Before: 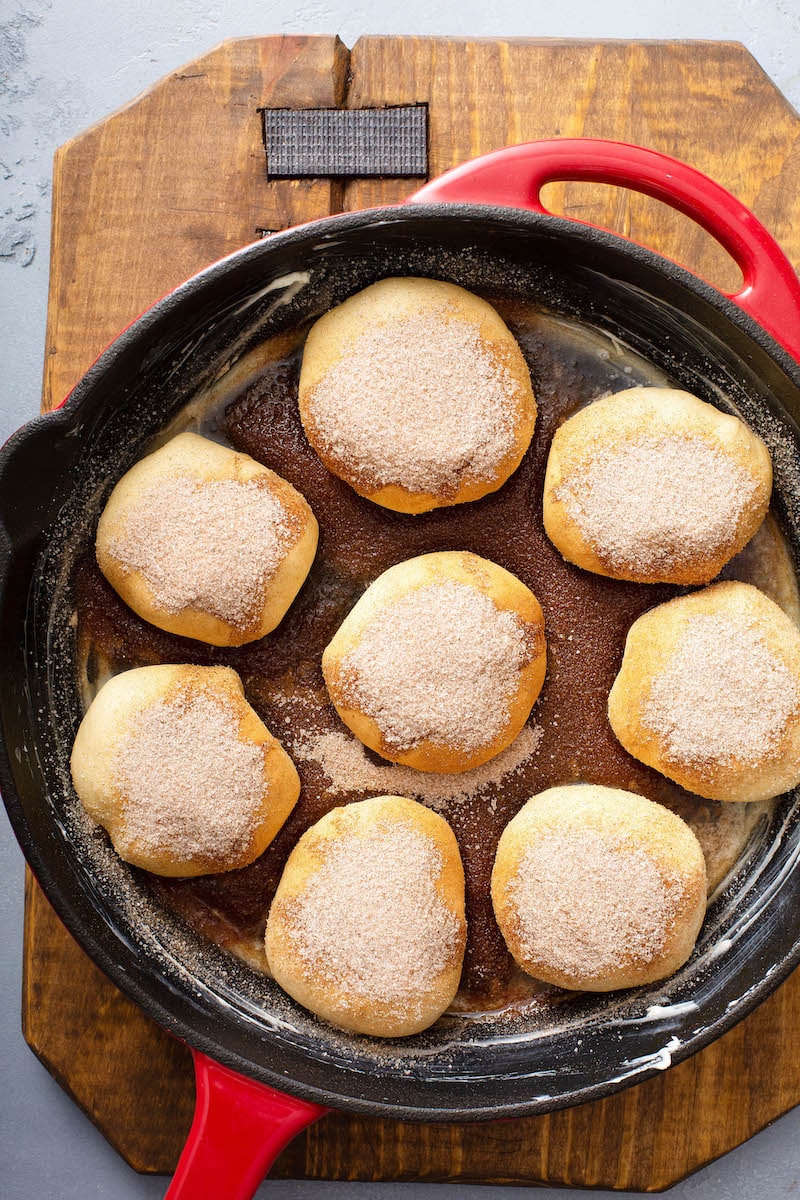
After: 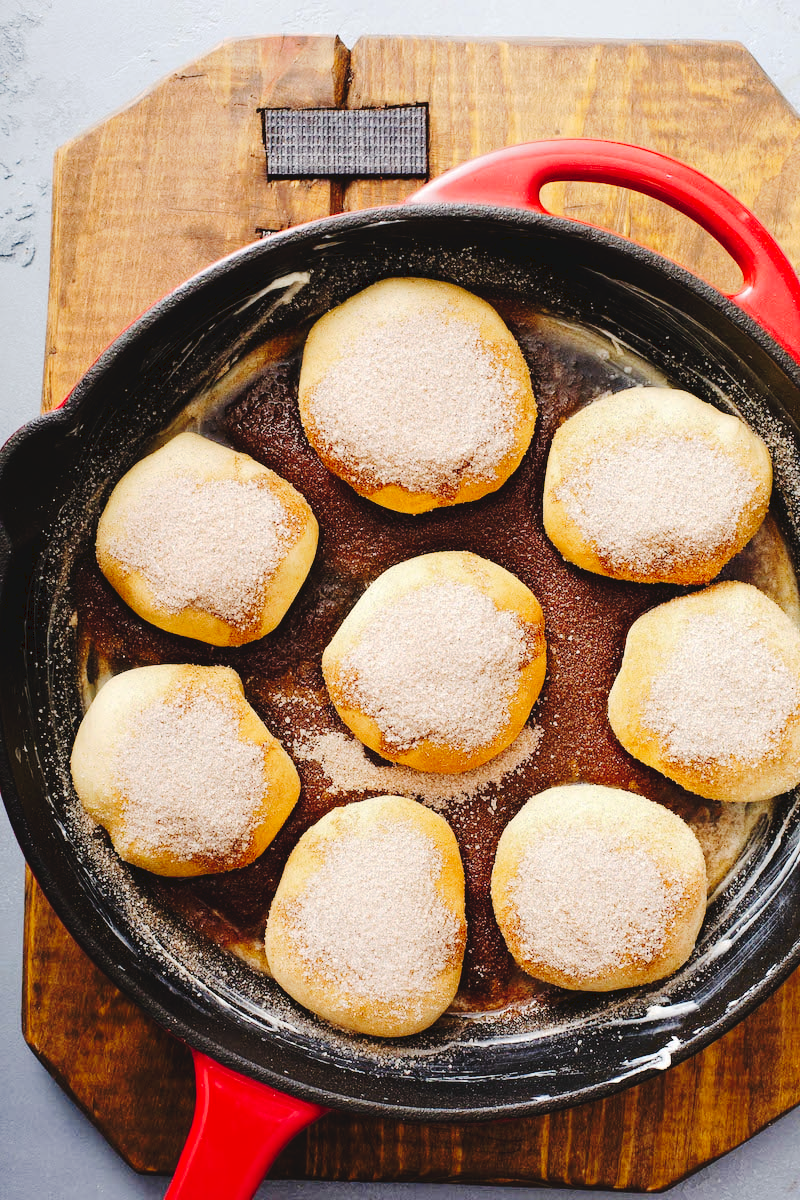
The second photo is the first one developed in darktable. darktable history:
tone curve: curves: ch0 [(0, 0) (0.003, 0.054) (0.011, 0.057) (0.025, 0.056) (0.044, 0.062) (0.069, 0.071) (0.1, 0.088) (0.136, 0.111) (0.177, 0.146) (0.224, 0.19) (0.277, 0.261) (0.335, 0.363) (0.399, 0.458) (0.468, 0.562) (0.543, 0.653) (0.623, 0.725) (0.709, 0.801) (0.801, 0.853) (0.898, 0.915) (1, 1)], preserve colors none
